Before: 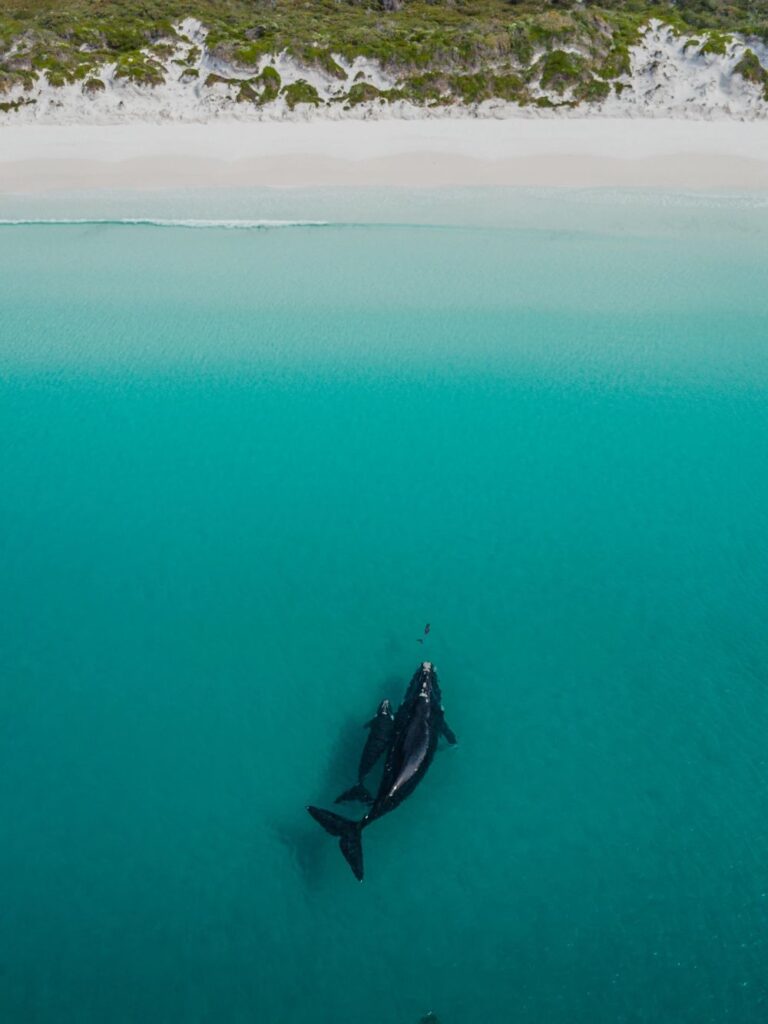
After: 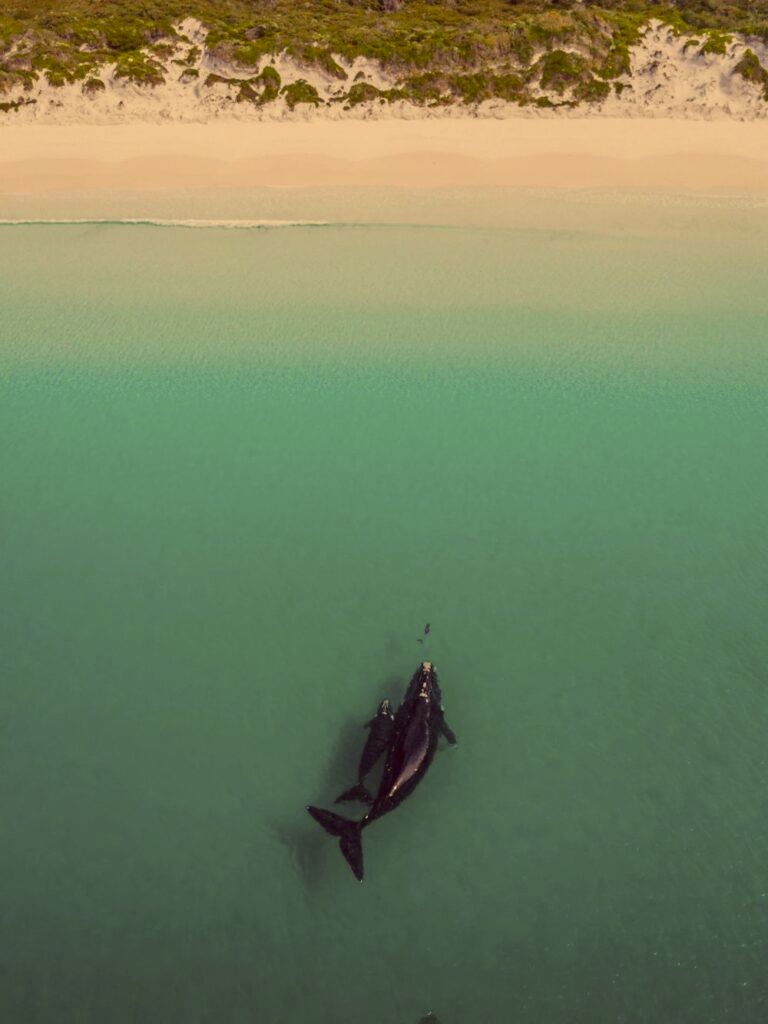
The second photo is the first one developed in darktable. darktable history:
color correction: highlights a* 9.92, highlights b* 38.53, shadows a* 14.2, shadows b* 3.39
exposure: exposure -0.113 EV, compensate highlight preservation false
